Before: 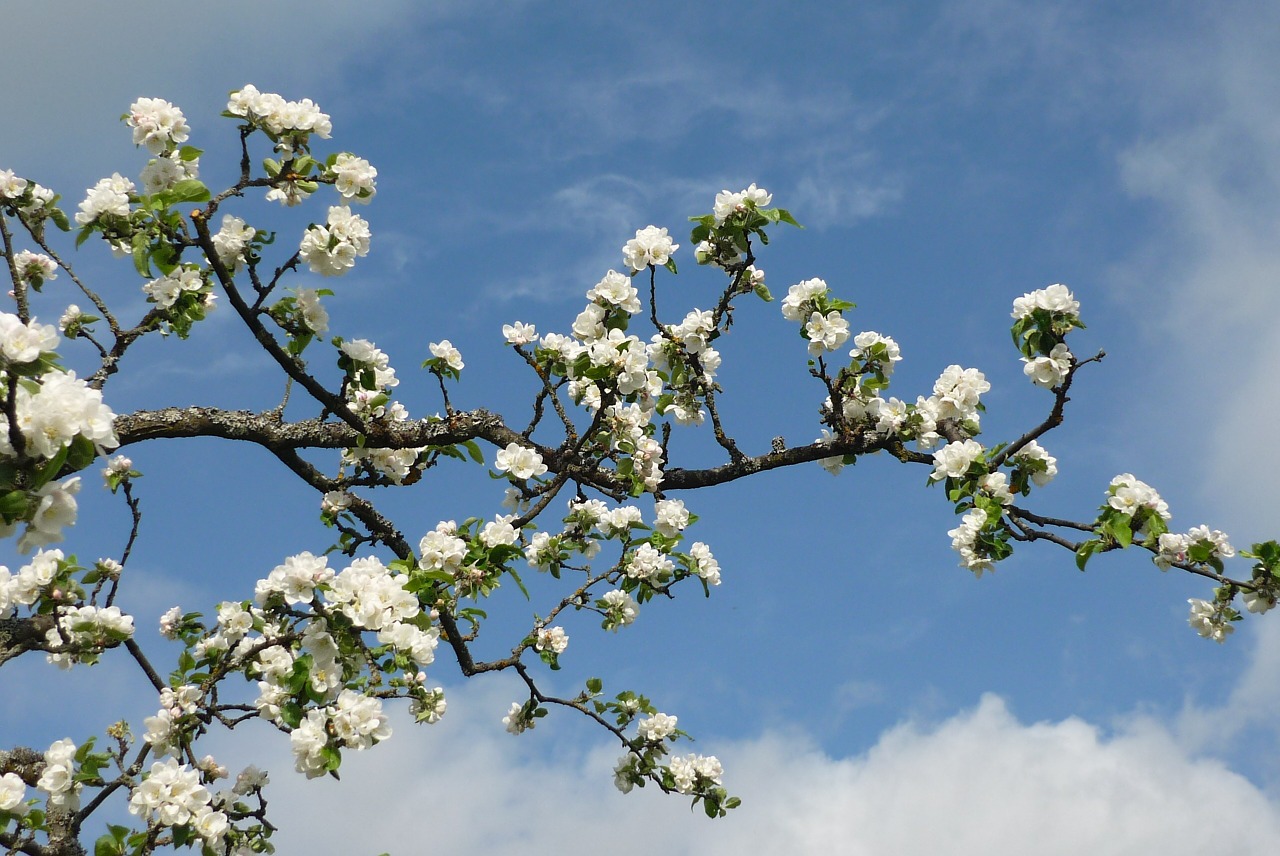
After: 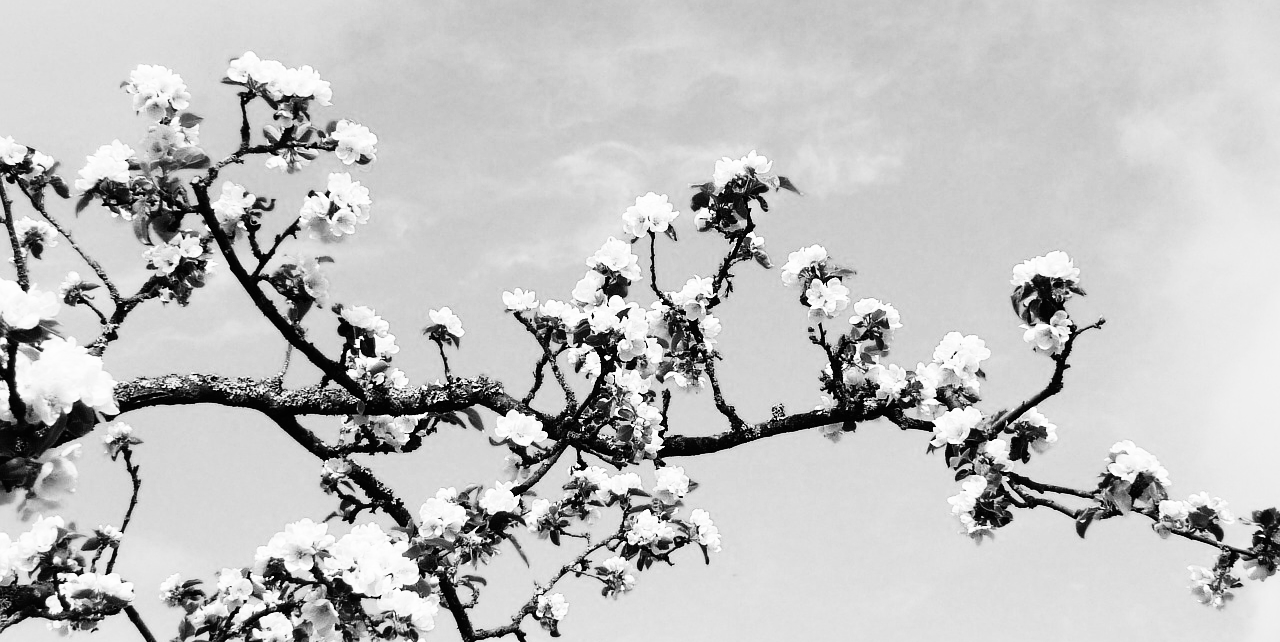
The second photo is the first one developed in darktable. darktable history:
rgb curve: curves: ch0 [(0, 0) (0.21, 0.15) (0.24, 0.21) (0.5, 0.75) (0.75, 0.96) (0.89, 0.99) (1, 1)]; ch1 [(0, 0.02) (0.21, 0.13) (0.25, 0.2) (0.5, 0.67) (0.75, 0.9) (0.89, 0.97) (1, 1)]; ch2 [(0, 0.02) (0.21, 0.13) (0.25, 0.2) (0.5, 0.67) (0.75, 0.9) (0.89, 0.97) (1, 1)], compensate middle gray true
color calibration: output gray [0.253, 0.26, 0.487, 0], gray › normalize channels true, illuminant same as pipeline (D50), adaptation XYZ, x 0.346, y 0.359, gamut compression 0
crop: top 3.857%, bottom 21.132%
